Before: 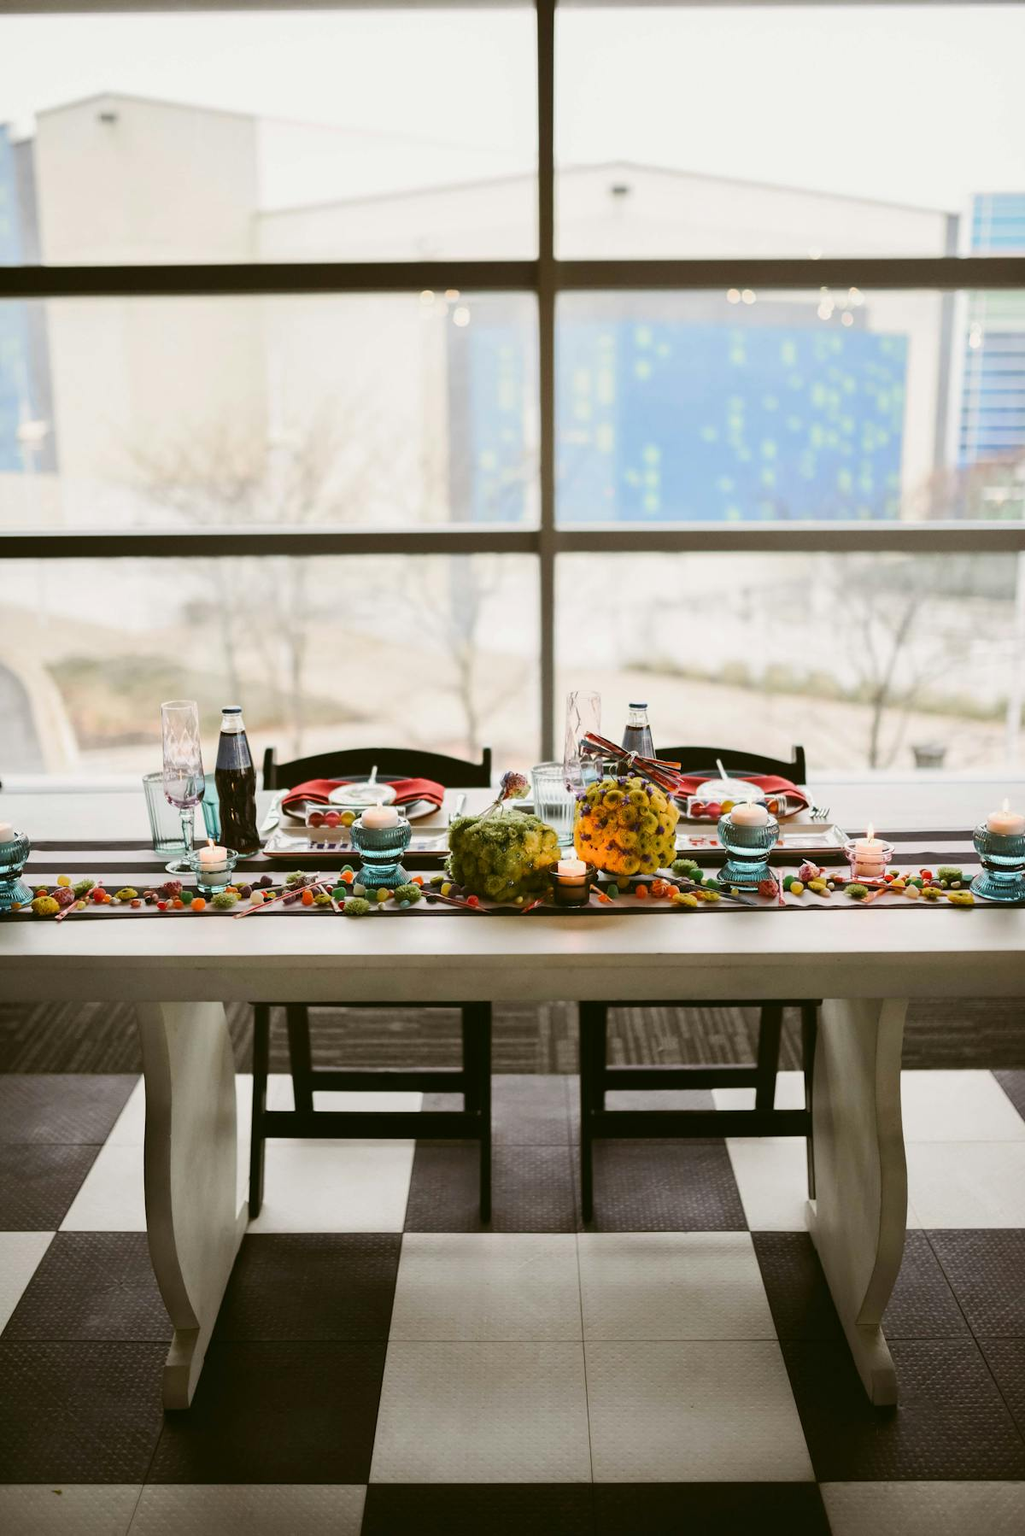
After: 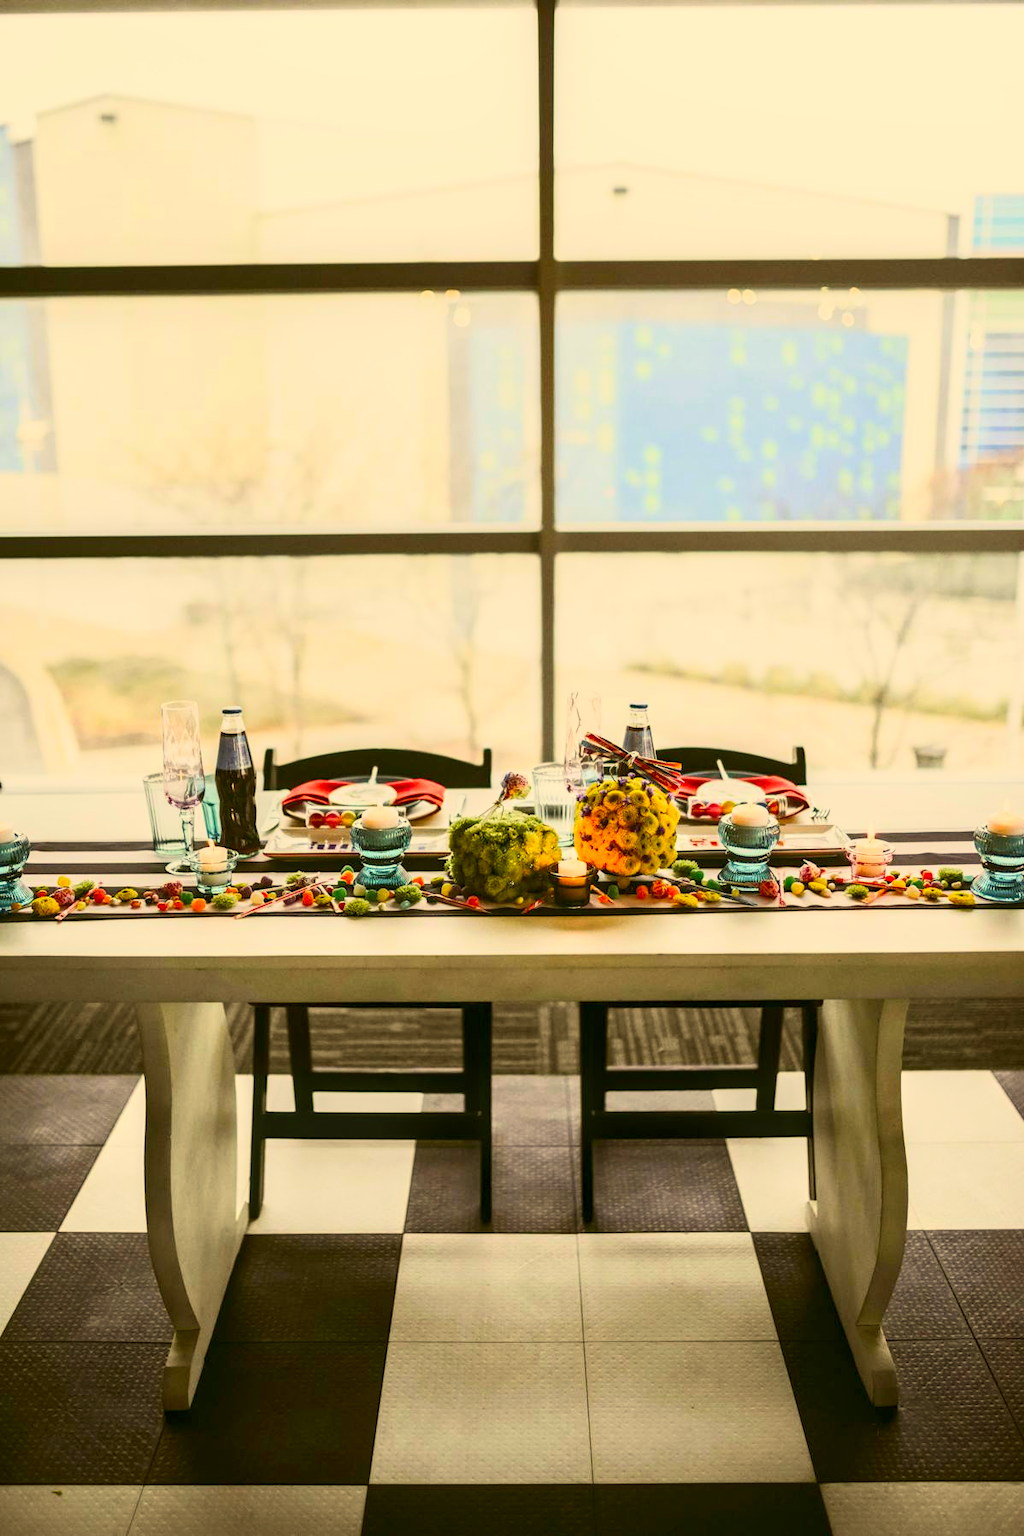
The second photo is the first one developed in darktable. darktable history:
local contrast: detail 130%
color correction: highlights a* 2.57, highlights b* 22.55
base curve: curves: ch0 [(0, 0) (0.088, 0.125) (0.176, 0.251) (0.354, 0.501) (0.613, 0.749) (1, 0.877)]
contrast brightness saturation: contrast 0.086, saturation 0.271
